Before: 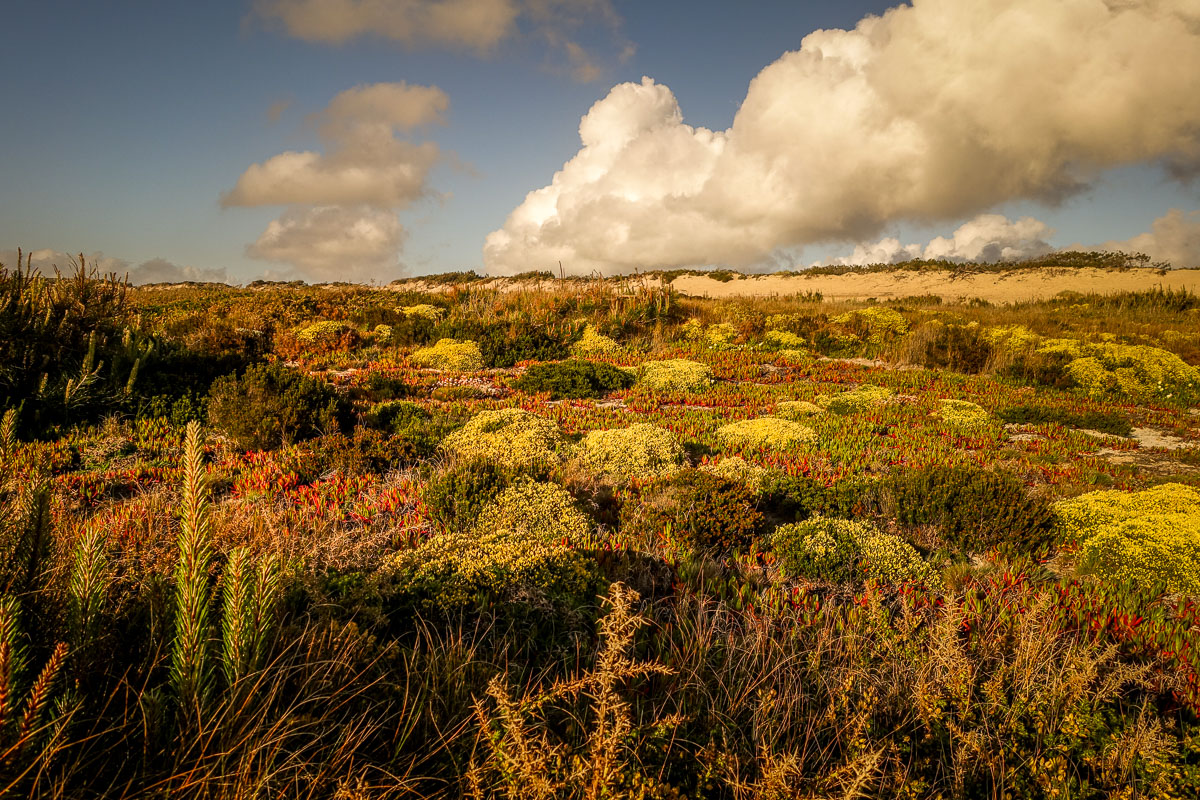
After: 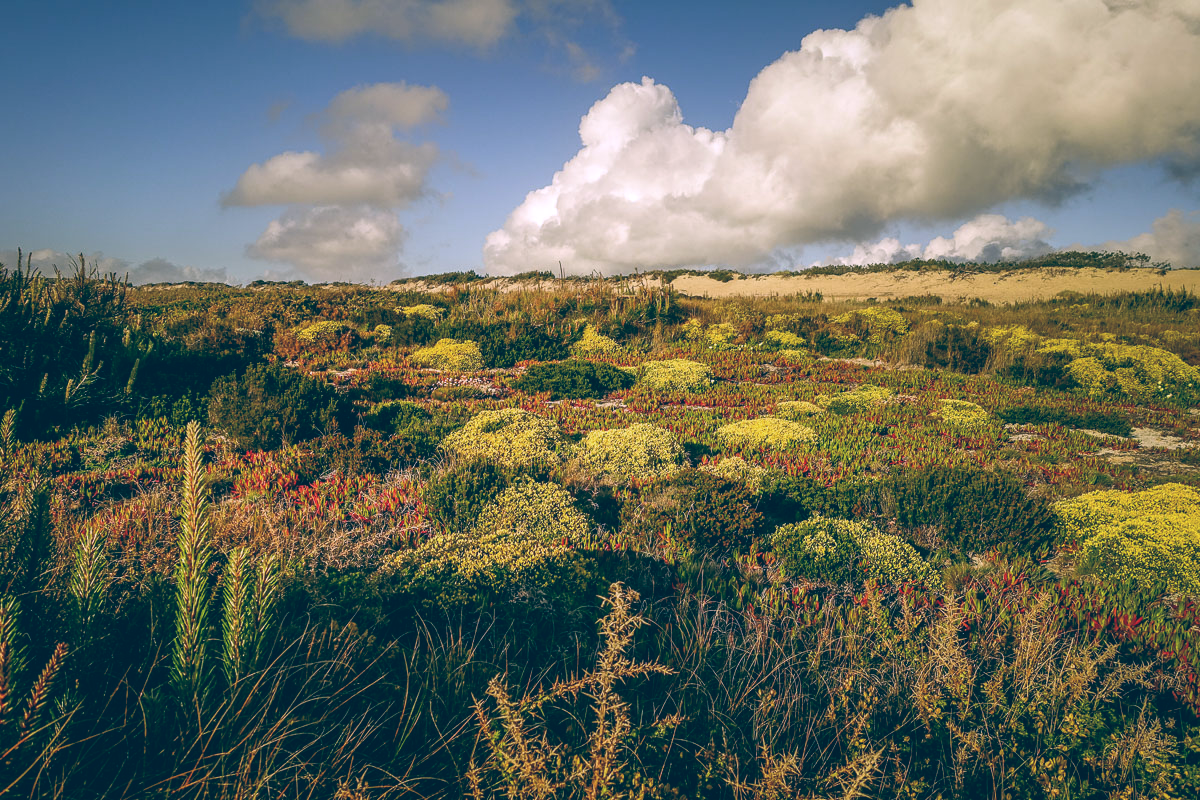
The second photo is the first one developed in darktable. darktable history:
white balance: red 0.871, blue 1.249
color balance: lift [1.006, 0.985, 1.002, 1.015], gamma [1, 0.953, 1.008, 1.047], gain [1.076, 1.13, 1.004, 0.87]
